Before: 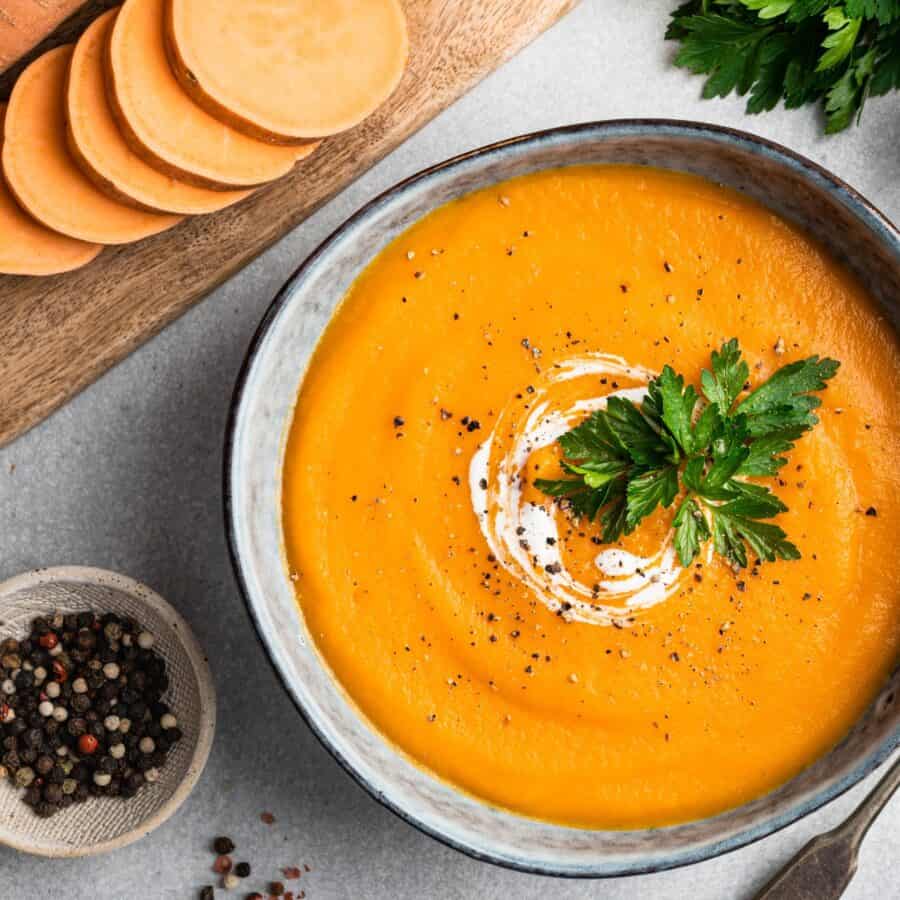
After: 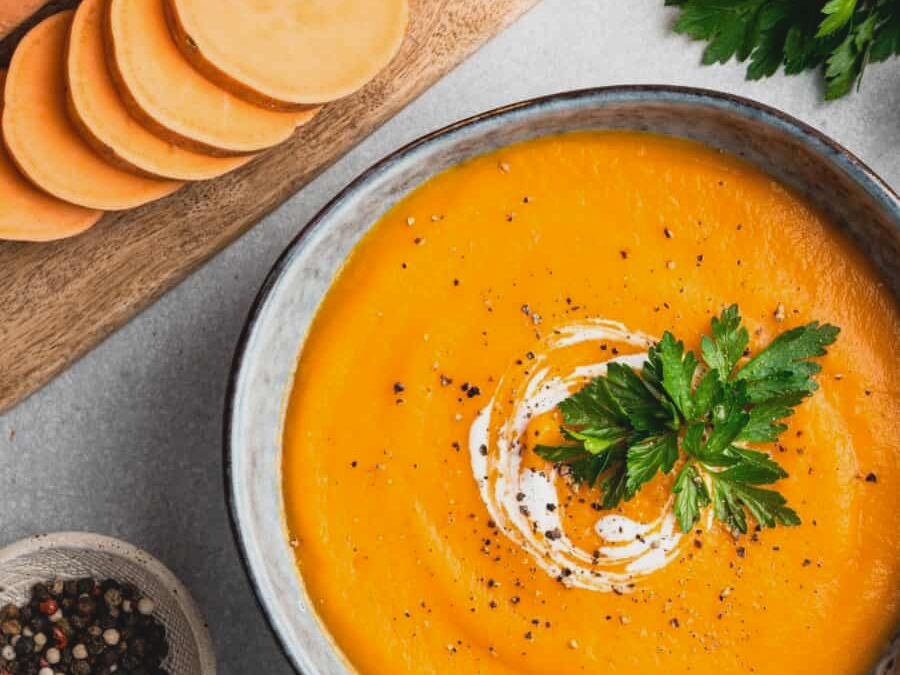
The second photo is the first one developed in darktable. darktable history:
crop: top 3.857%, bottom 21.132%
contrast brightness saturation: contrast -0.11
